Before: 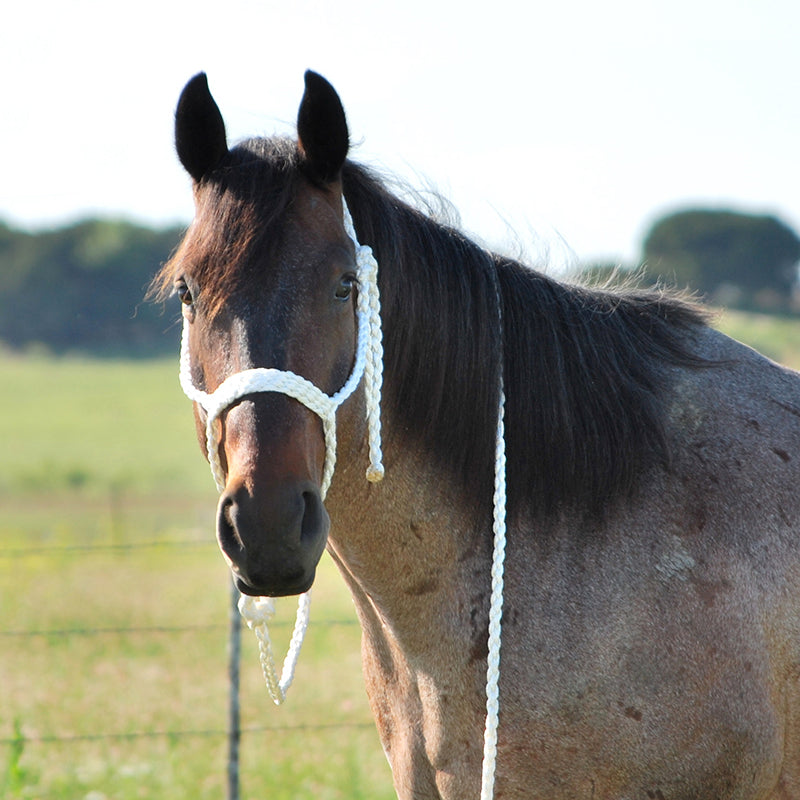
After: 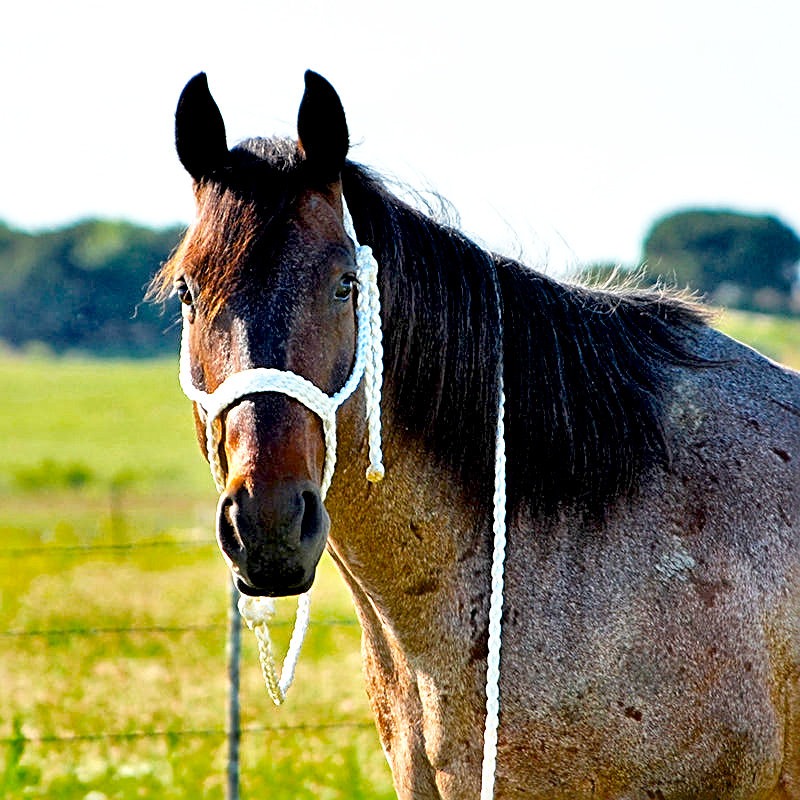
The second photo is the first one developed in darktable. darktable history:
exposure: black level correction 0.016, exposure -0.009 EV, compensate highlight preservation false
local contrast: mode bilateral grid, contrast 19, coarseness 19, detail 164%, midtone range 0.2
sharpen: radius 2.834, amount 0.726
base curve: curves: ch0 [(0, 0) (0.688, 0.865) (1, 1)], preserve colors none
color balance rgb: linear chroma grading › global chroma 15.214%, perceptual saturation grading › global saturation 30.283%, saturation formula JzAzBz (2021)
